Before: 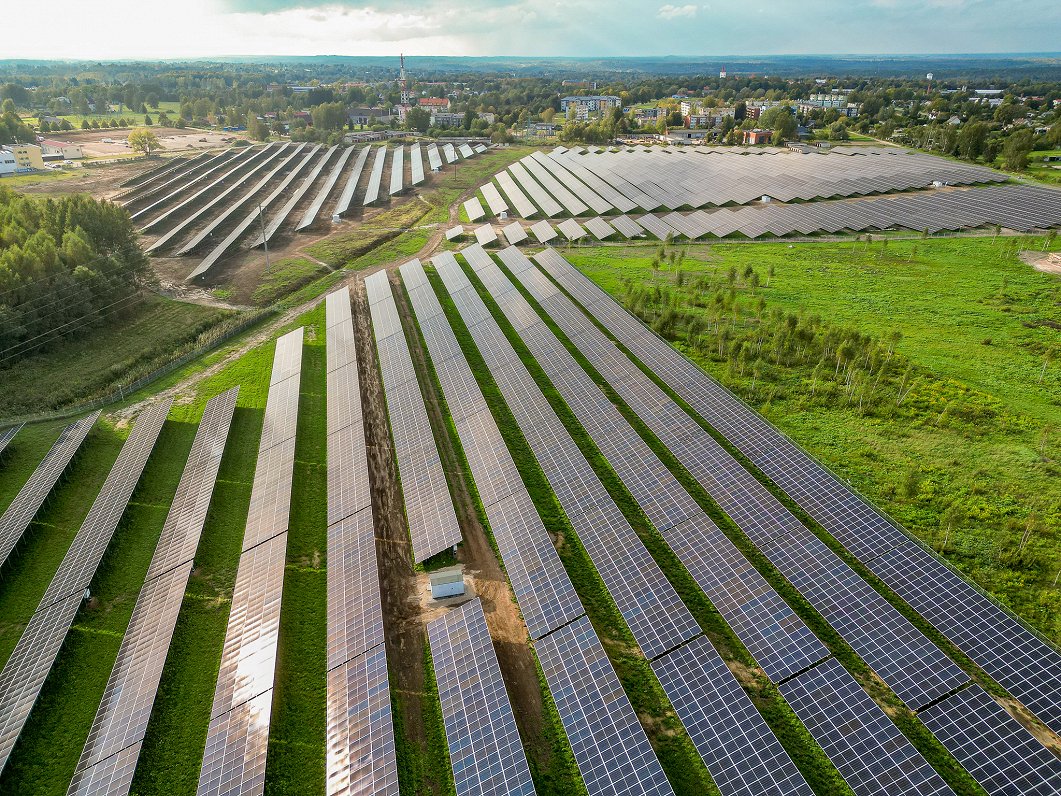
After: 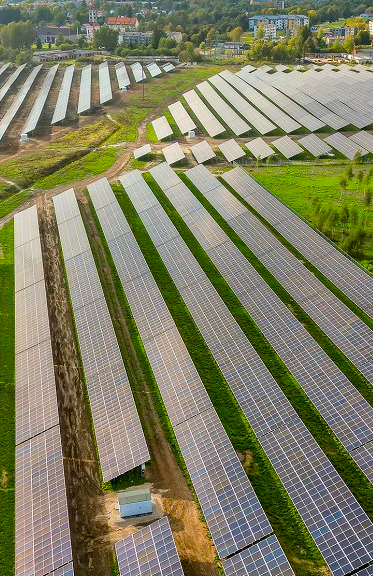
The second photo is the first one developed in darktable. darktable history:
crop and rotate: left 29.476%, top 10.214%, right 35.32%, bottom 17.333%
color balance rgb: perceptual saturation grading › global saturation 25%, global vibrance 20%
